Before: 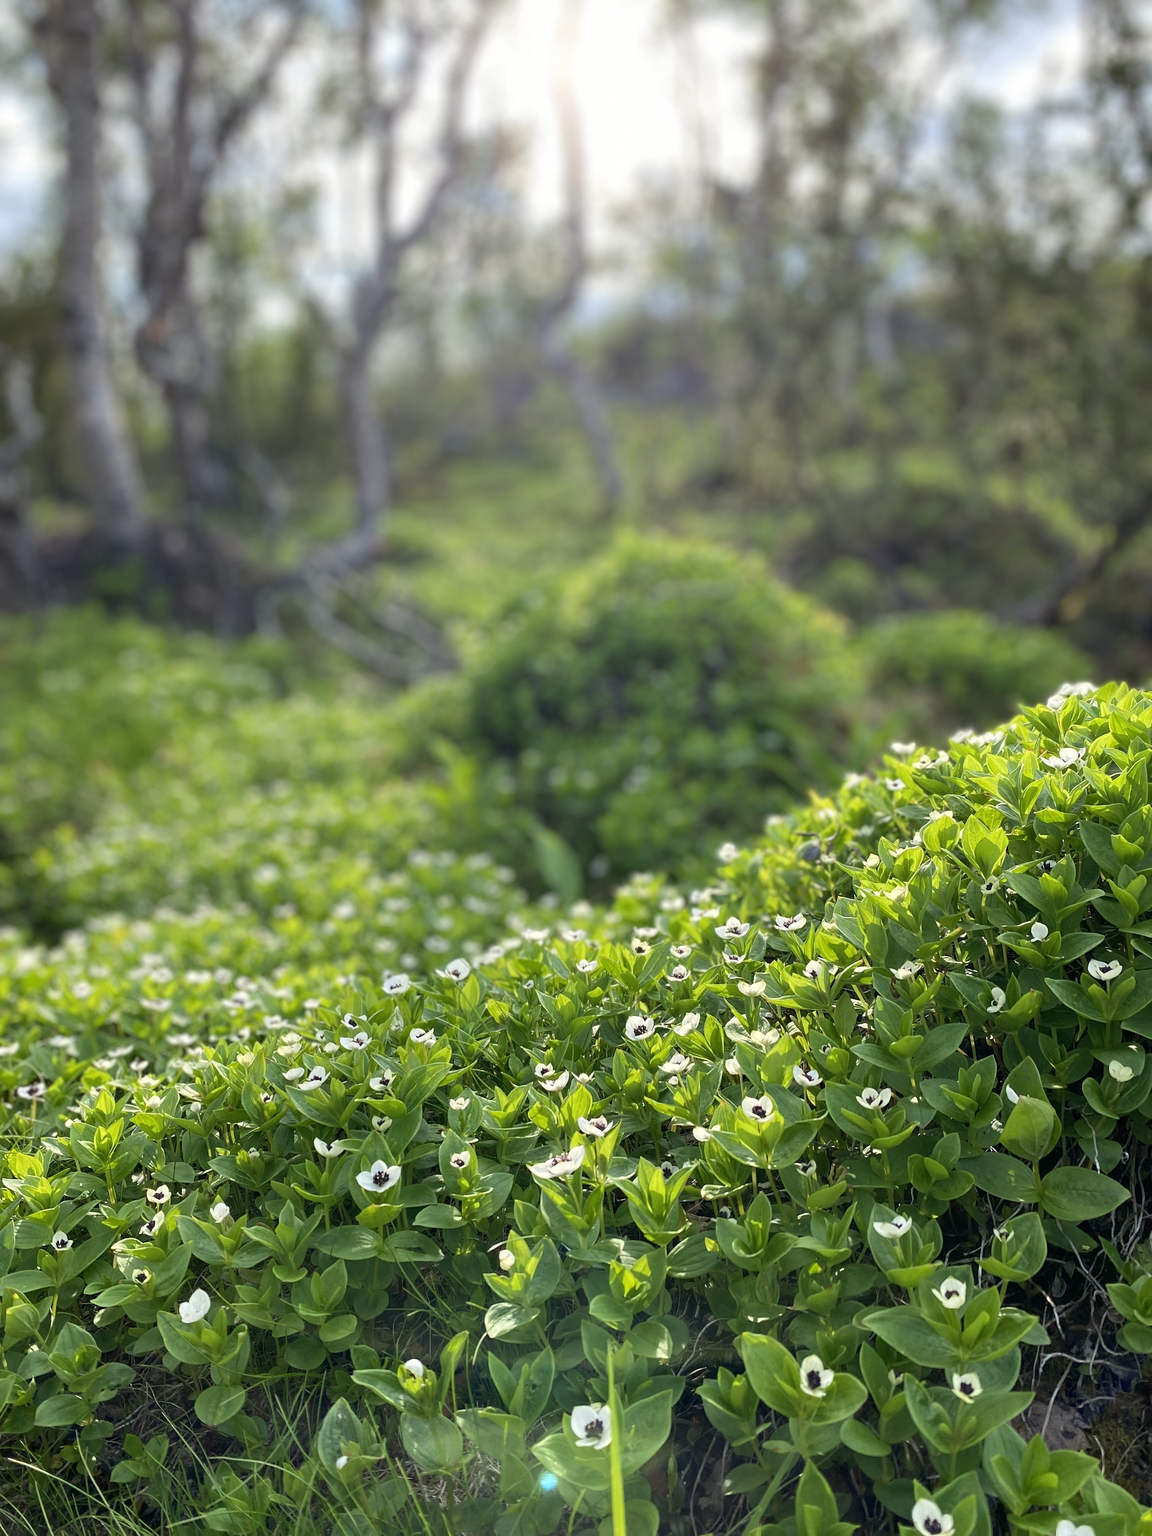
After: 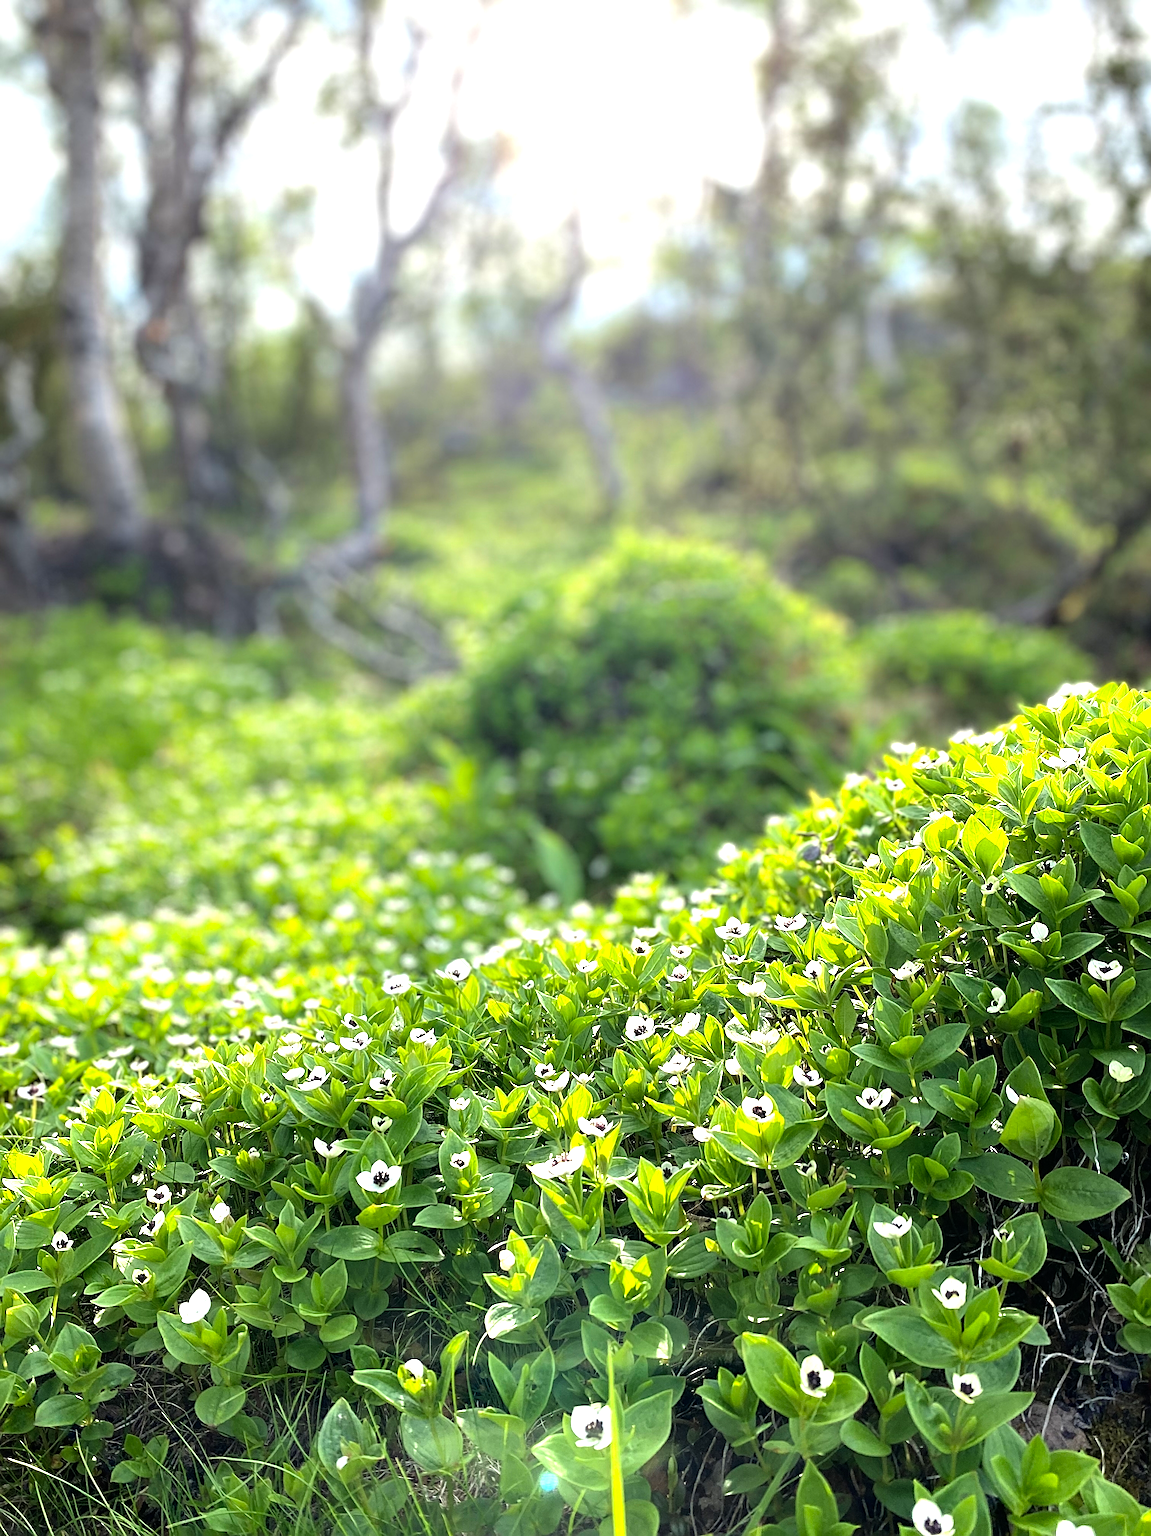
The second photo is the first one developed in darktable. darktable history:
tone equalizer: -8 EV -1.09 EV, -7 EV -0.973 EV, -6 EV -0.884 EV, -5 EV -0.605 EV, -3 EV 0.573 EV, -2 EV 0.856 EV, -1 EV 1 EV, +0 EV 1.06 EV
sharpen: on, module defaults
